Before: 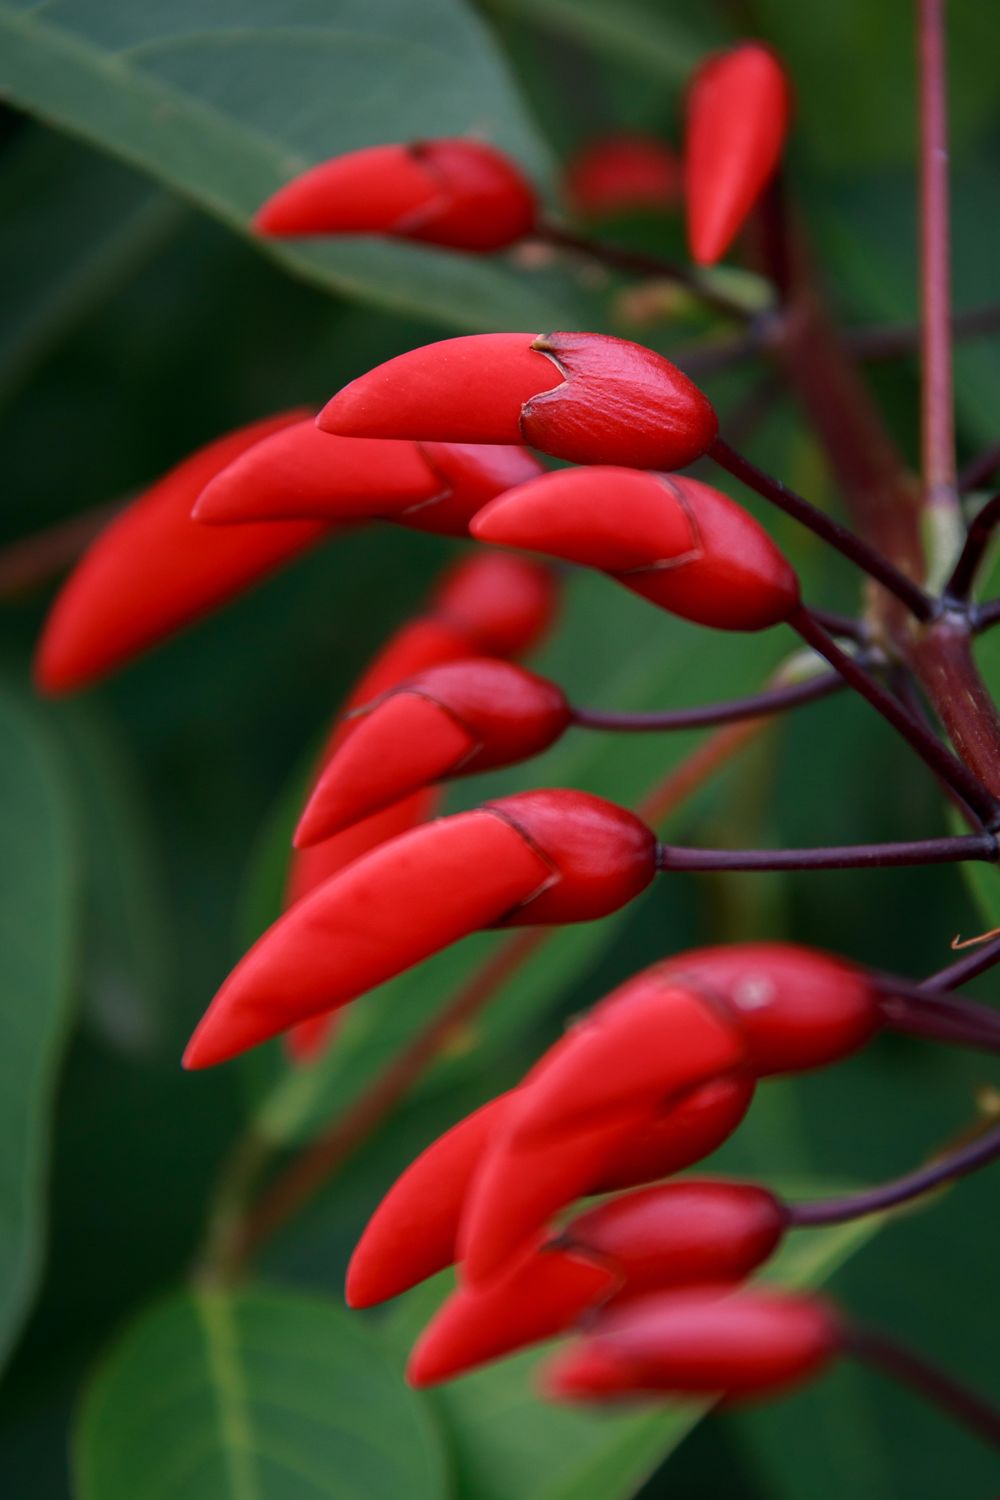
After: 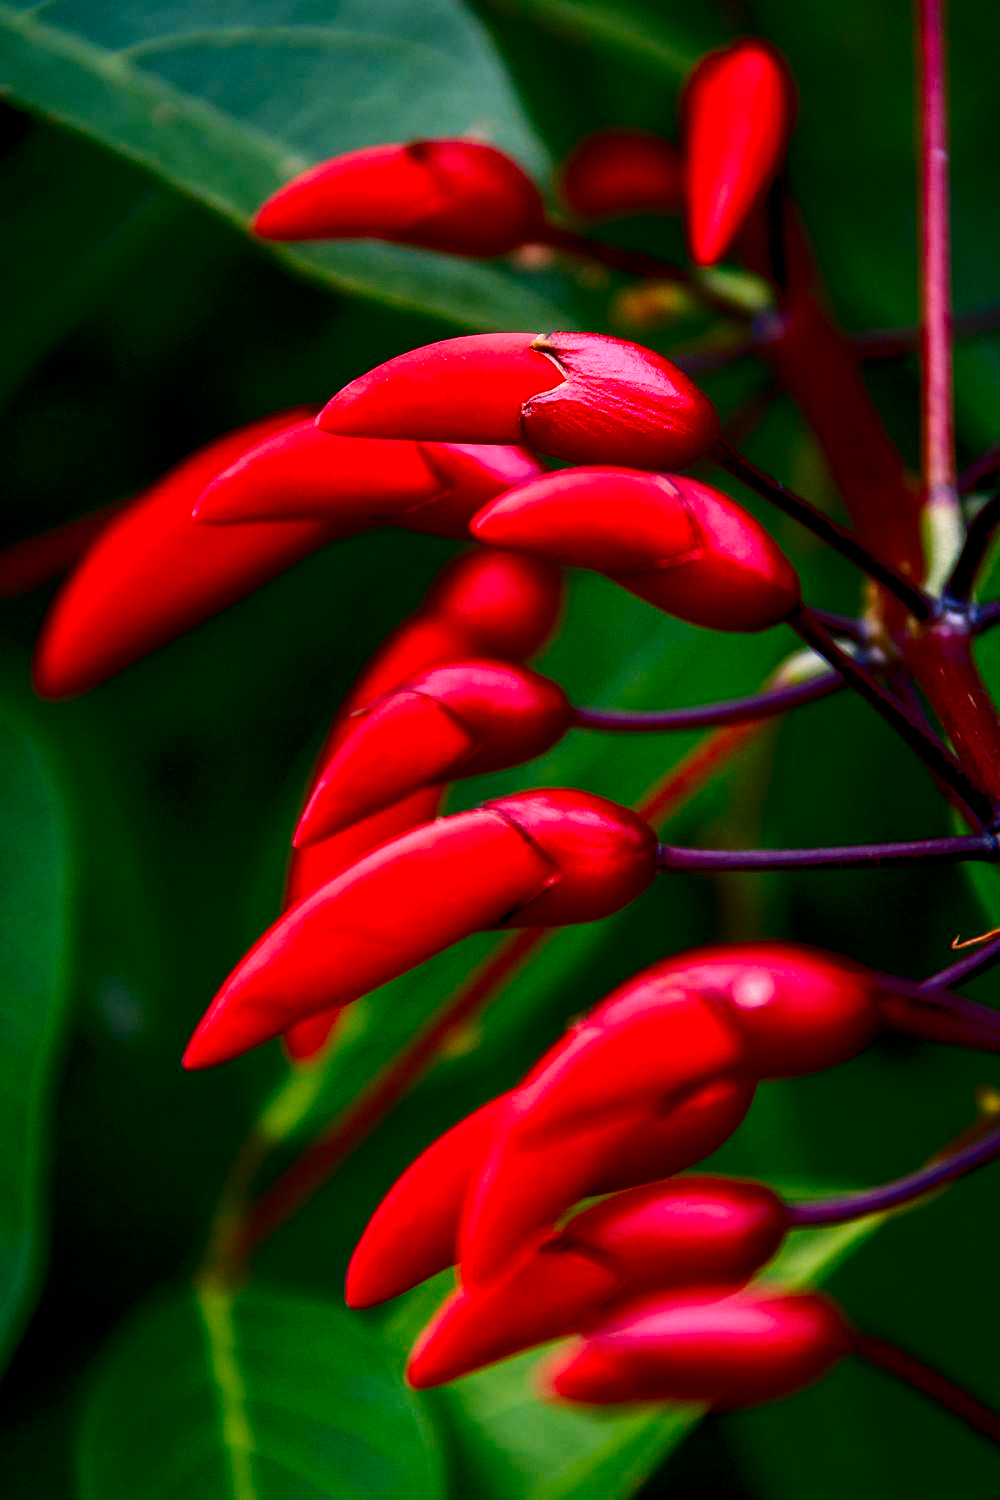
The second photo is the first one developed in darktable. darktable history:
exposure: exposure 0.507 EV, compensate highlight preservation false
local contrast: highlights 100%, shadows 100%, detail 120%, midtone range 0.2
contrast brightness saturation: contrast 0.32, brightness -0.08, saturation 0.17
color balance rgb: shadows lift › chroma 1%, shadows lift › hue 240.84°, highlights gain › chroma 2%, highlights gain › hue 73.2°, global offset › luminance -0.5%, perceptual saturation grading › global saturation 20%, perceptual saturation grading › highlights -25%, perceptual saturation grading › shadows 50%, global vibrance 25.26%
